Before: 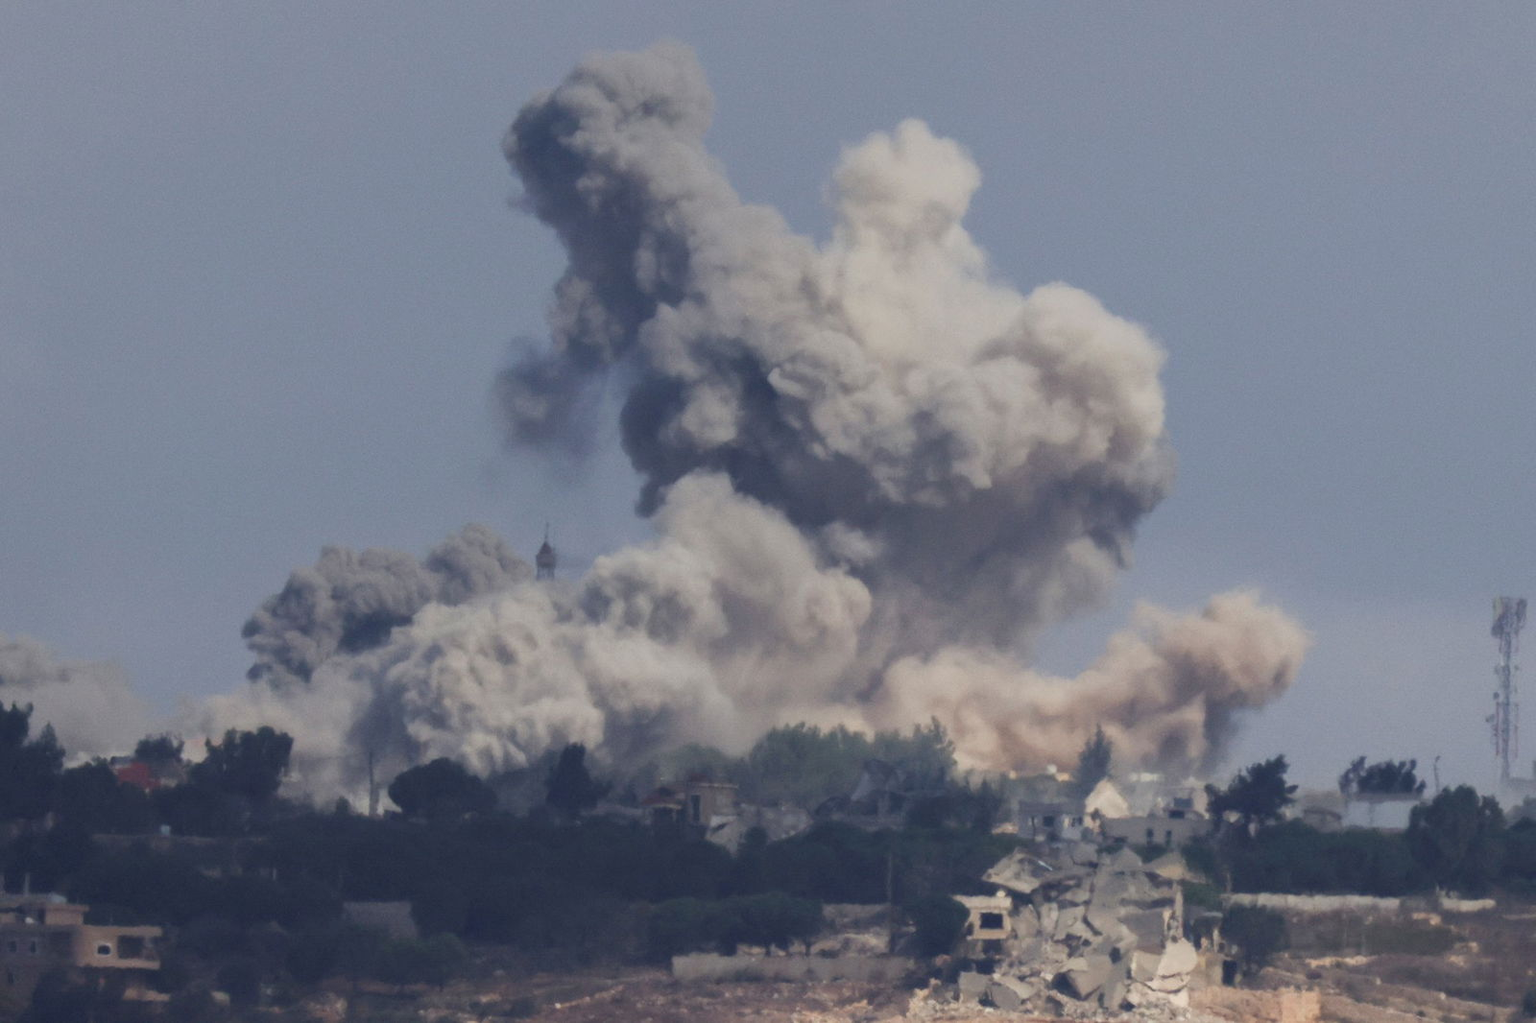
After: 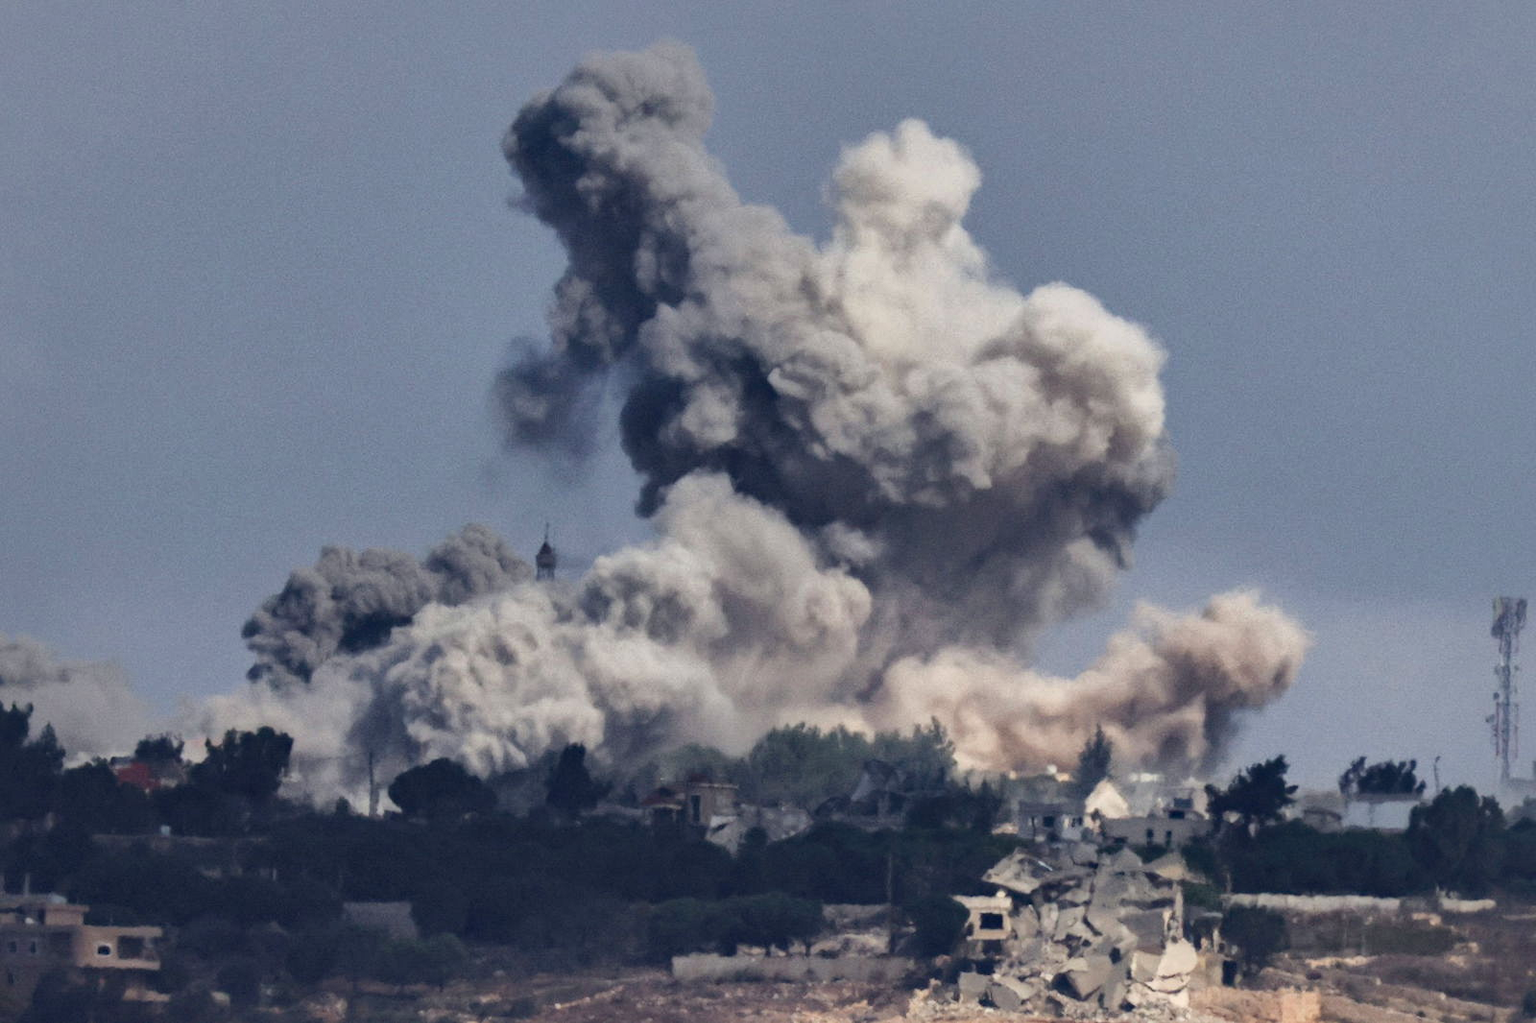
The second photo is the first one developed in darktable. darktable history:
haze removal: compatibility mode true, adaptive false
local contrast: mode bilateral grid, contrast 100, coarseness 99, detail 165%, midtone range 0.2
